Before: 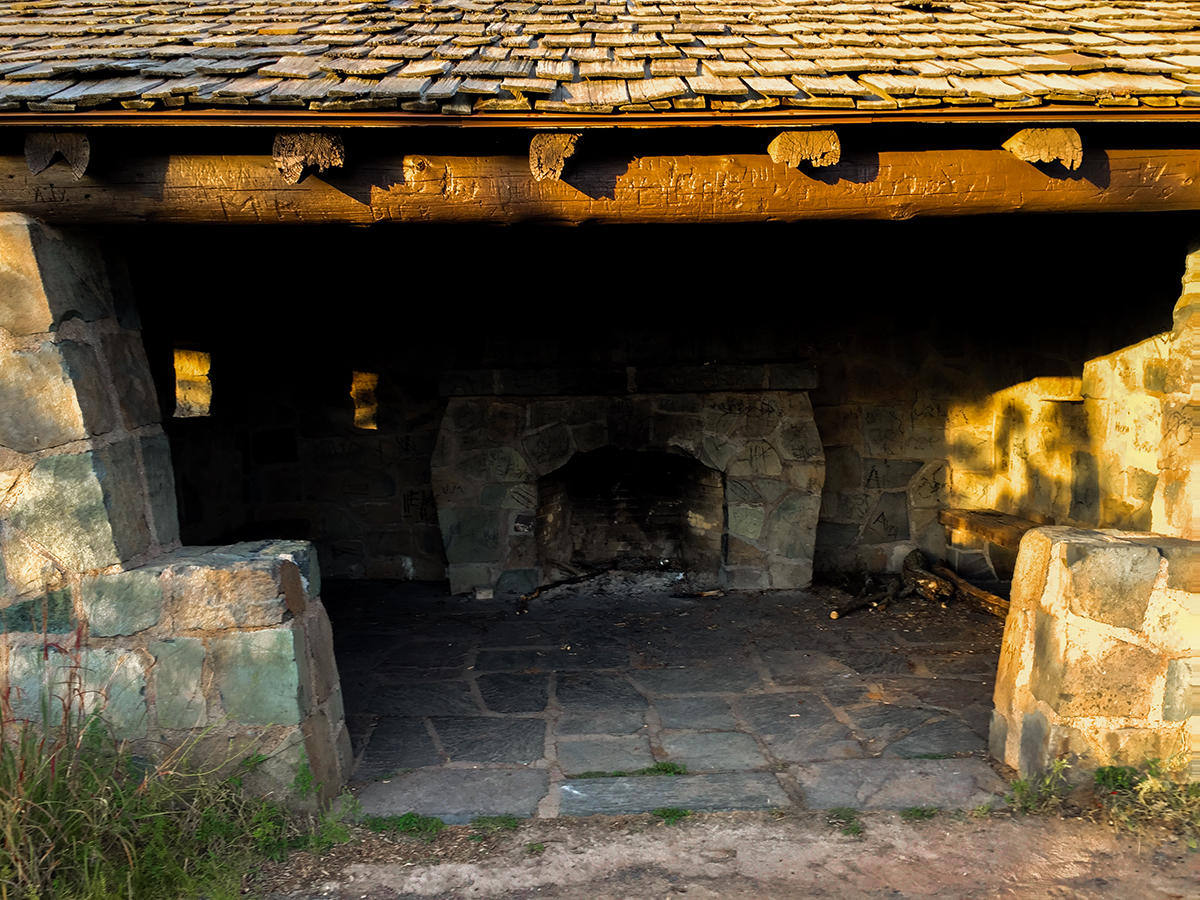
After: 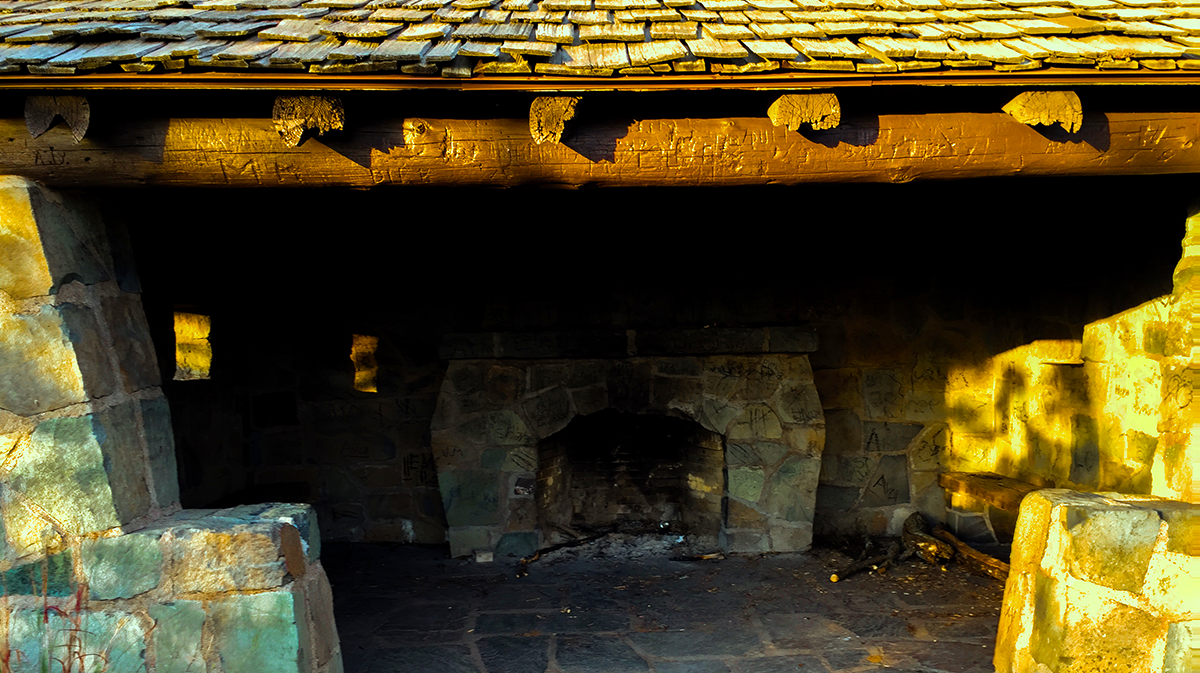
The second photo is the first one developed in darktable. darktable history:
crop: top 4.116%, bottom 21.066%
color balance rgb: highlights gain › luminance 15.344%, highlights gain › chroma 3.996%, highlights gain › hue 211.08°, linear chroma grading › shadows 10.077%, linear chroma grading › highlights 10.852%, linear chroma grading › global chroma 15.447%, linear chroma grading › mid-tones 14.909%, perceptual saturation grading › global saturation 19.625%
